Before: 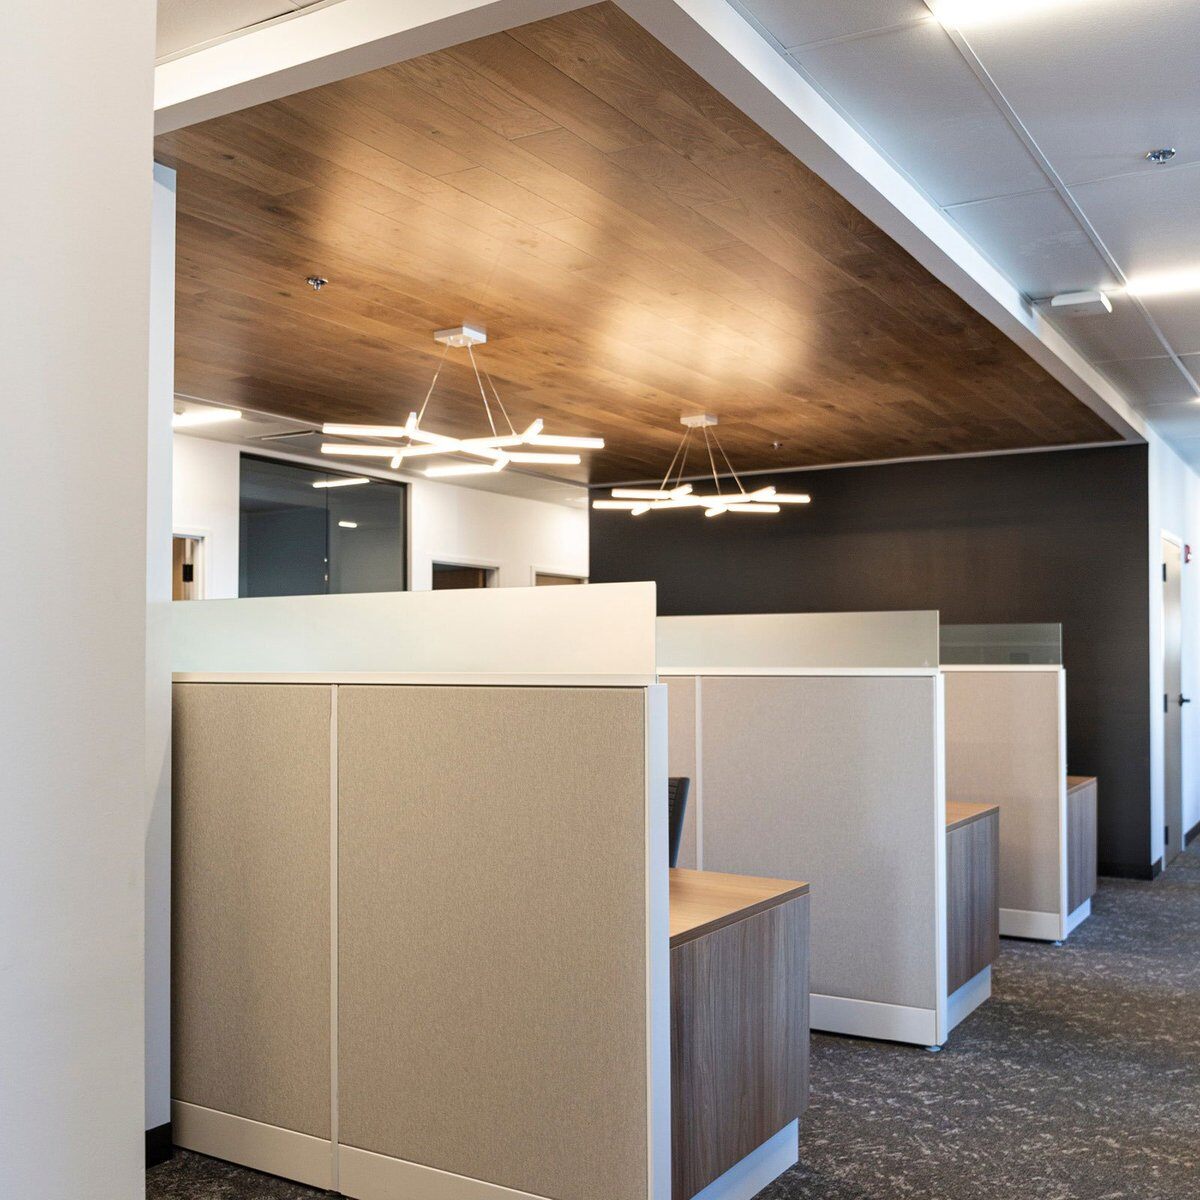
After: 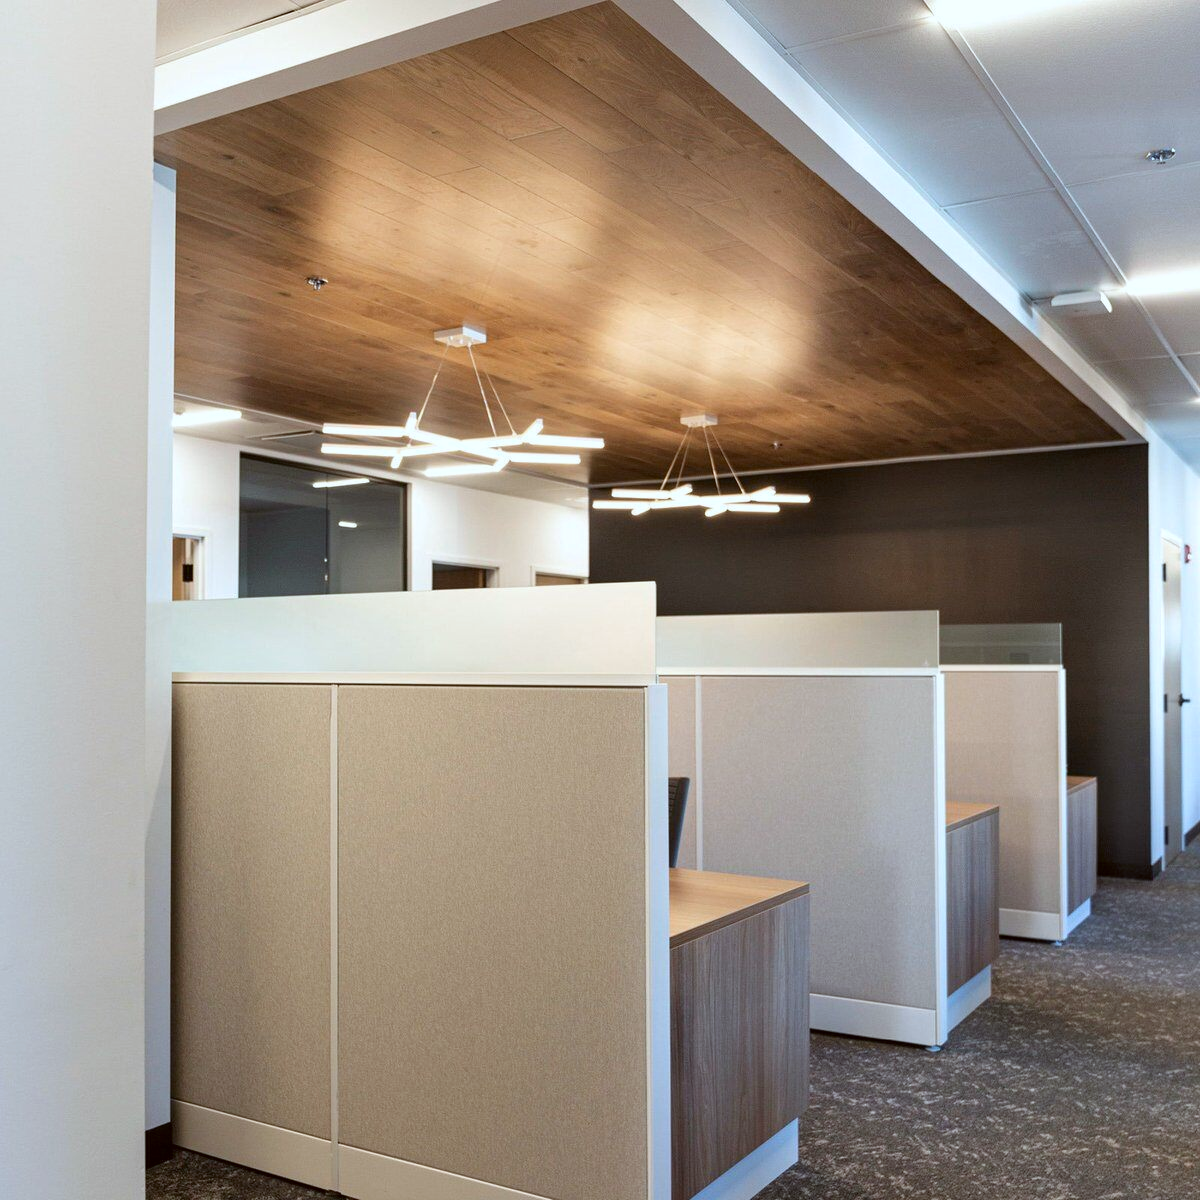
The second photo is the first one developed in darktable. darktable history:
color correction: highlights a* -3.58, highlights b* -6.39, shadows a* 2.97, shadows b* 5.43
